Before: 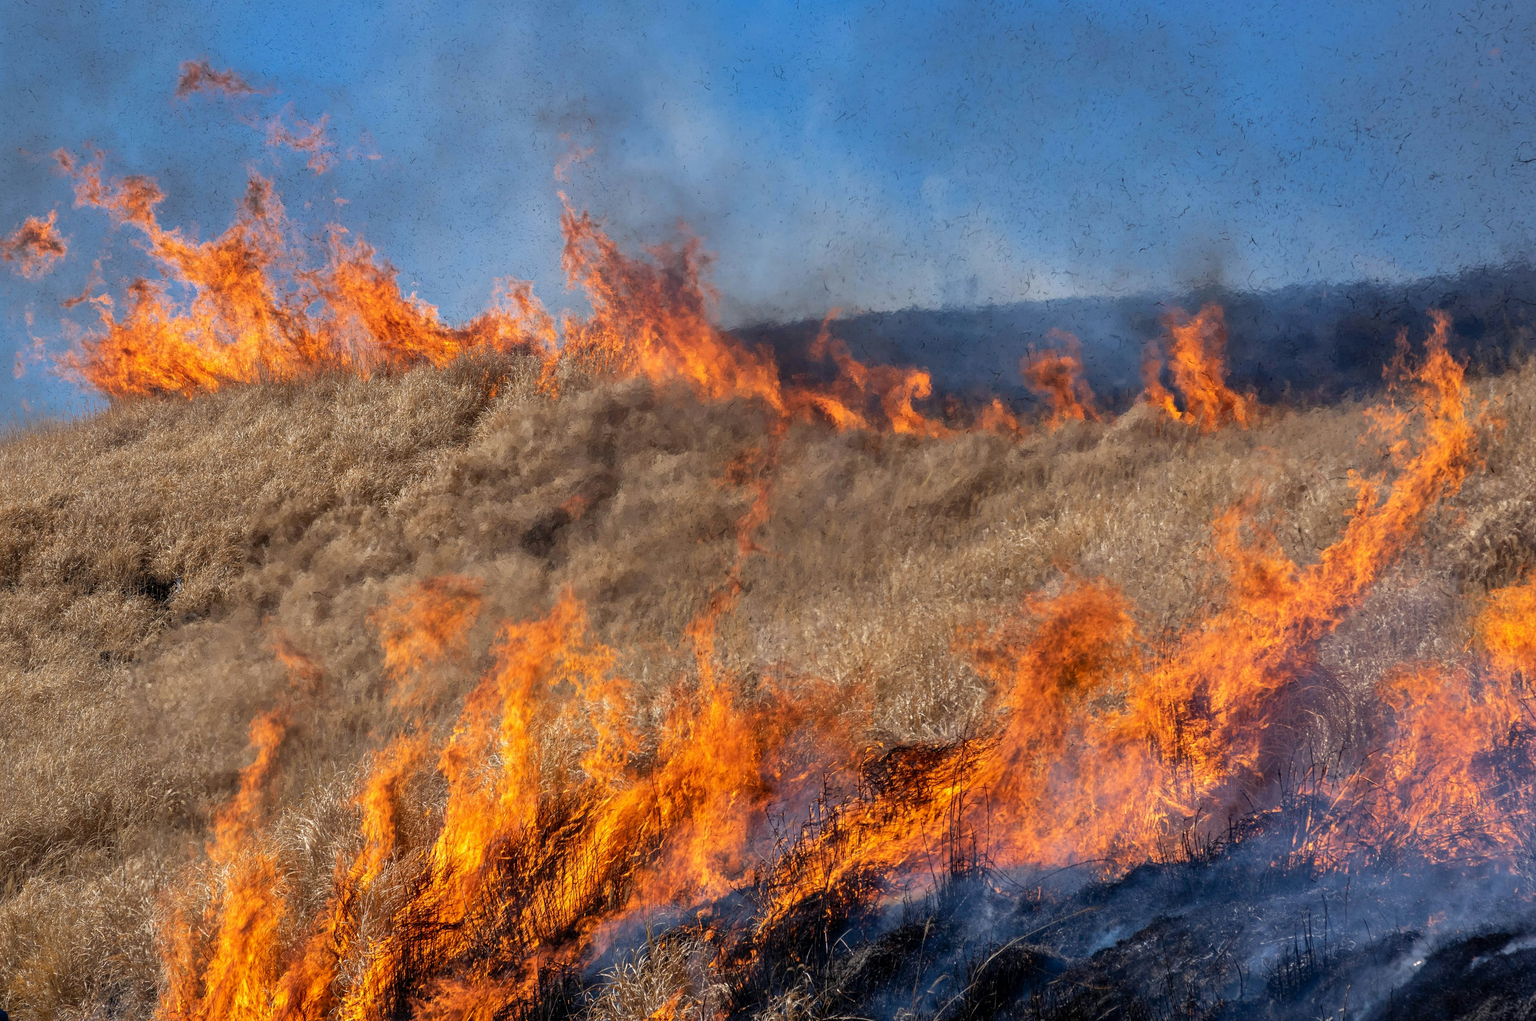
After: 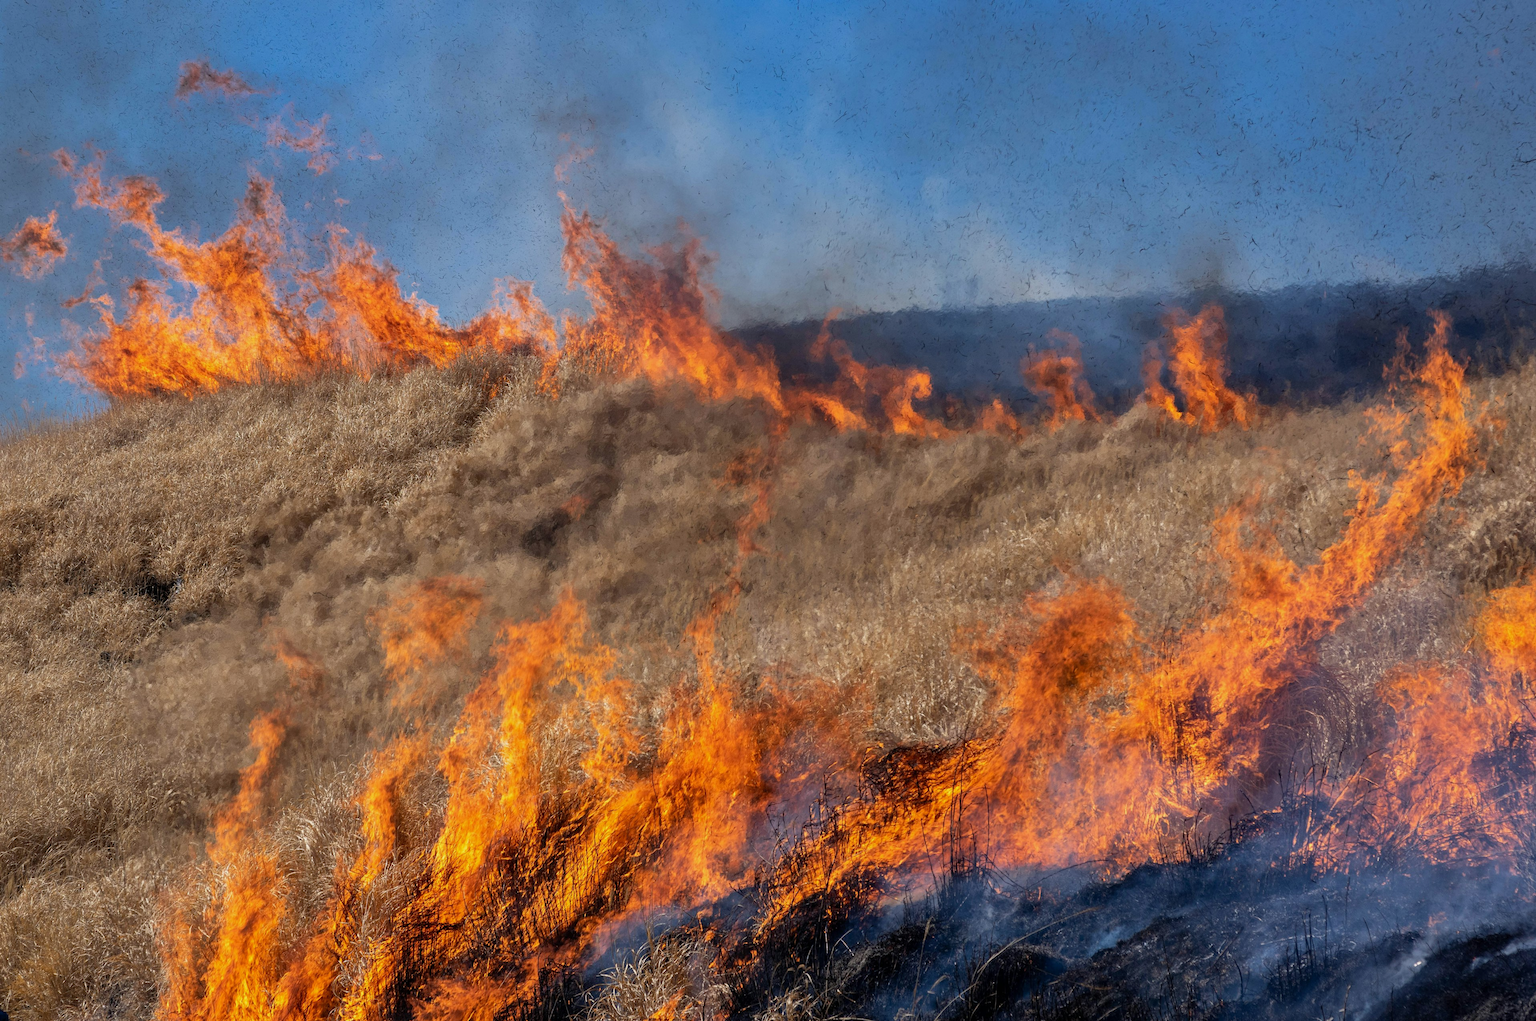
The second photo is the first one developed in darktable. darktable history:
exposure: exposure -0.153 EV, compensate highlight preservation false
